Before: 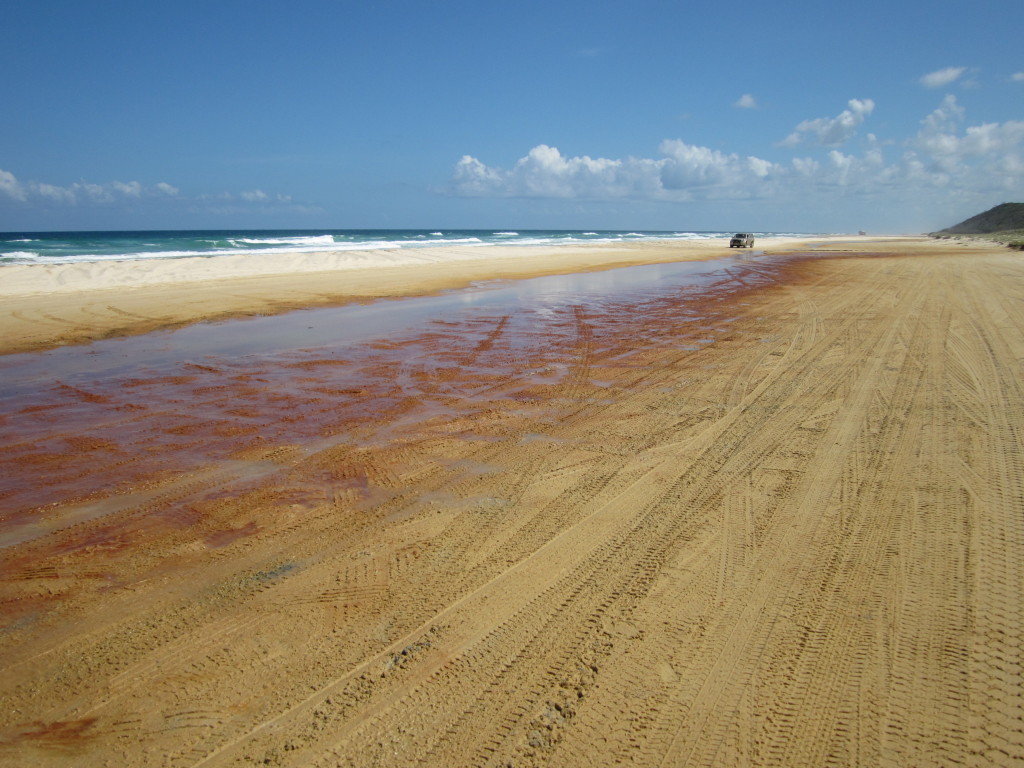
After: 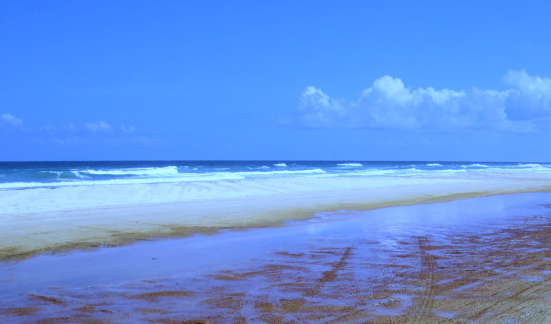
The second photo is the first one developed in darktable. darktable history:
crop: left 15.306%, top 9.065%, right 30.789%, bottom 48.638%
white balance: red 0.766, blue 1.537
